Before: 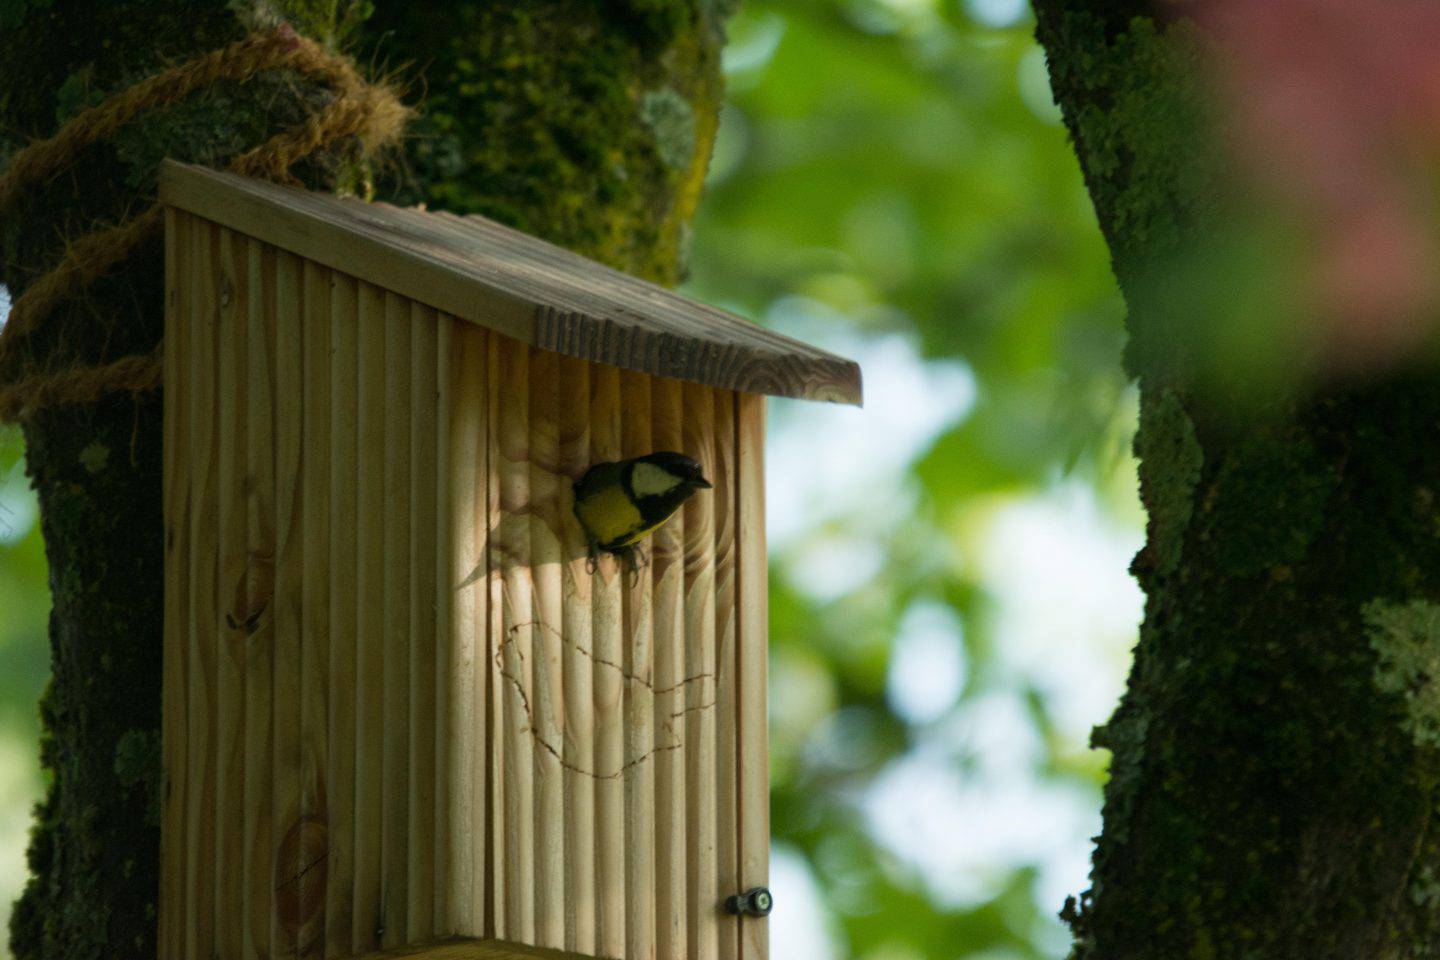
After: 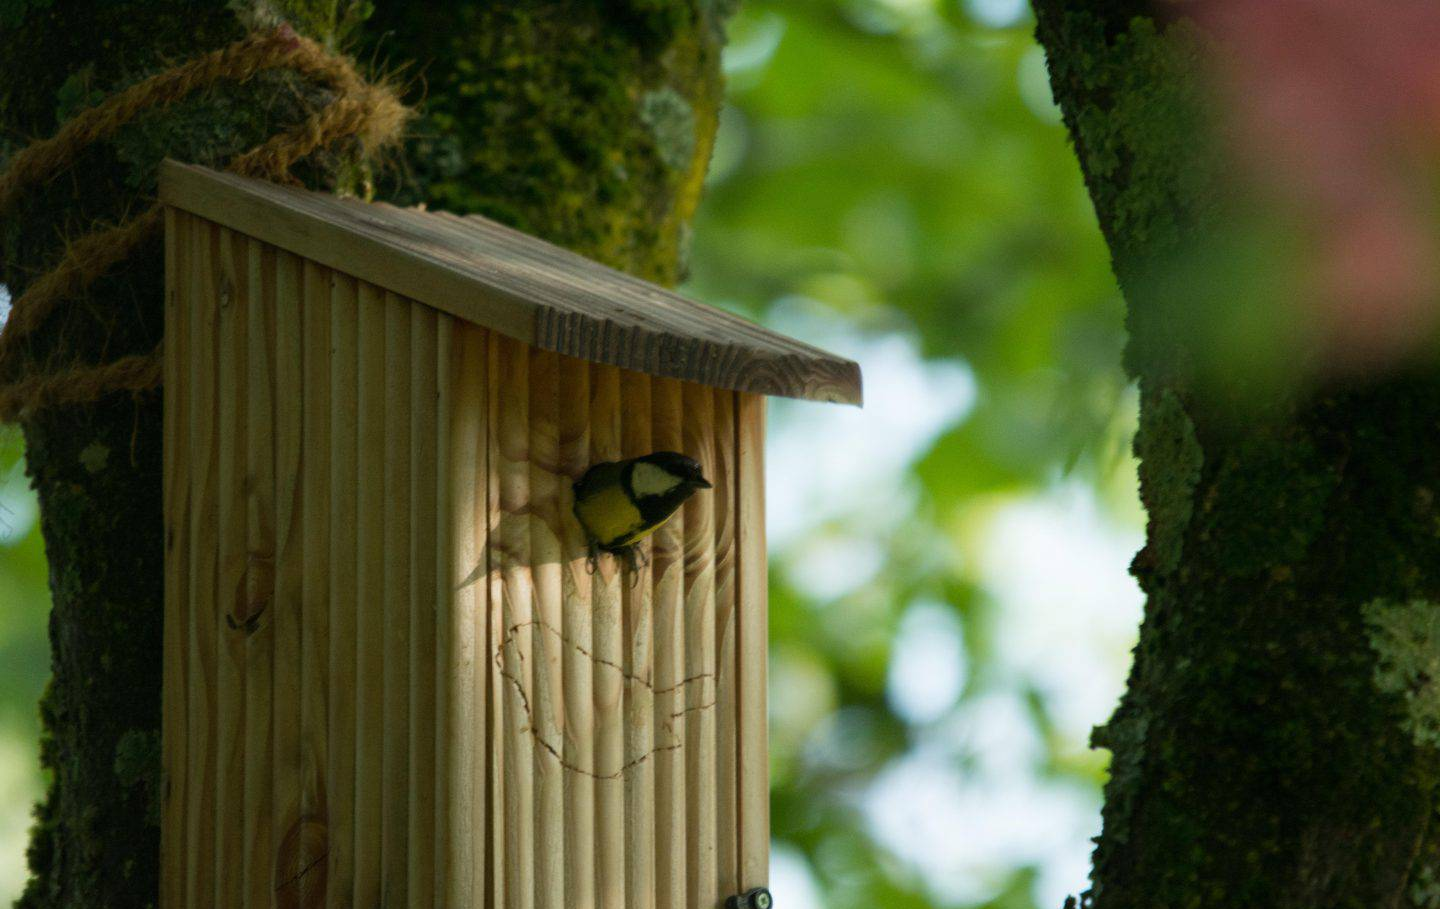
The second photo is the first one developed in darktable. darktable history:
crop and rotate: top 0.008%, bottom 5.269%
